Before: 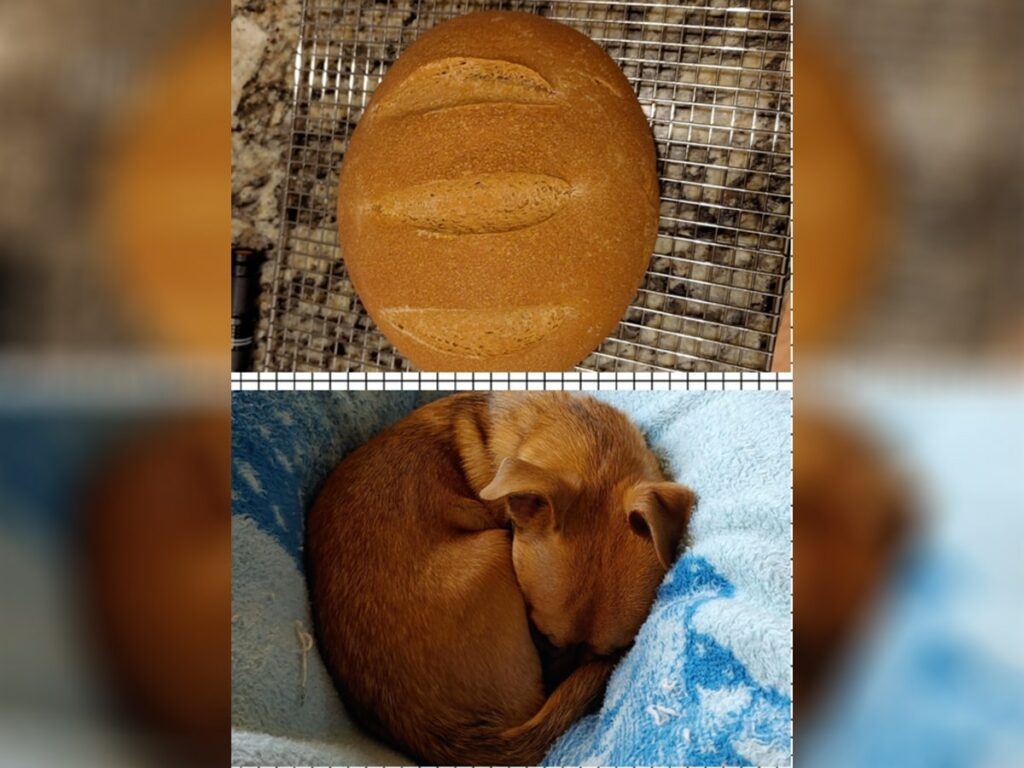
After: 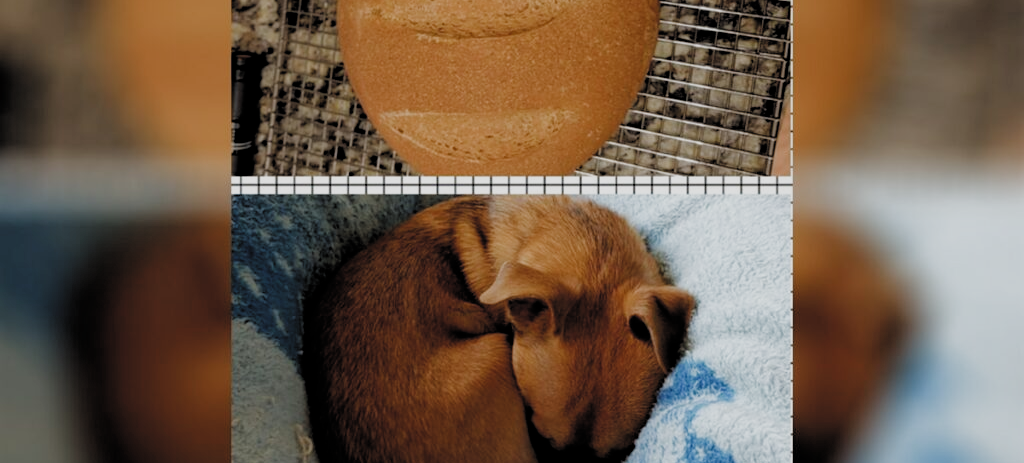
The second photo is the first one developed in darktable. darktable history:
filmic rgb: black relative exposure -4.27 EV, white relative exposure 4.56 EV, threshold 3.05 EV, hardness 2.4, contrast 1.058, preserve chrominance RGB euclidean norm (legacy), color science v4 (2020), enable highlight reconstruction true
crop and rotate: top 25.634%, bottom 14.028%
